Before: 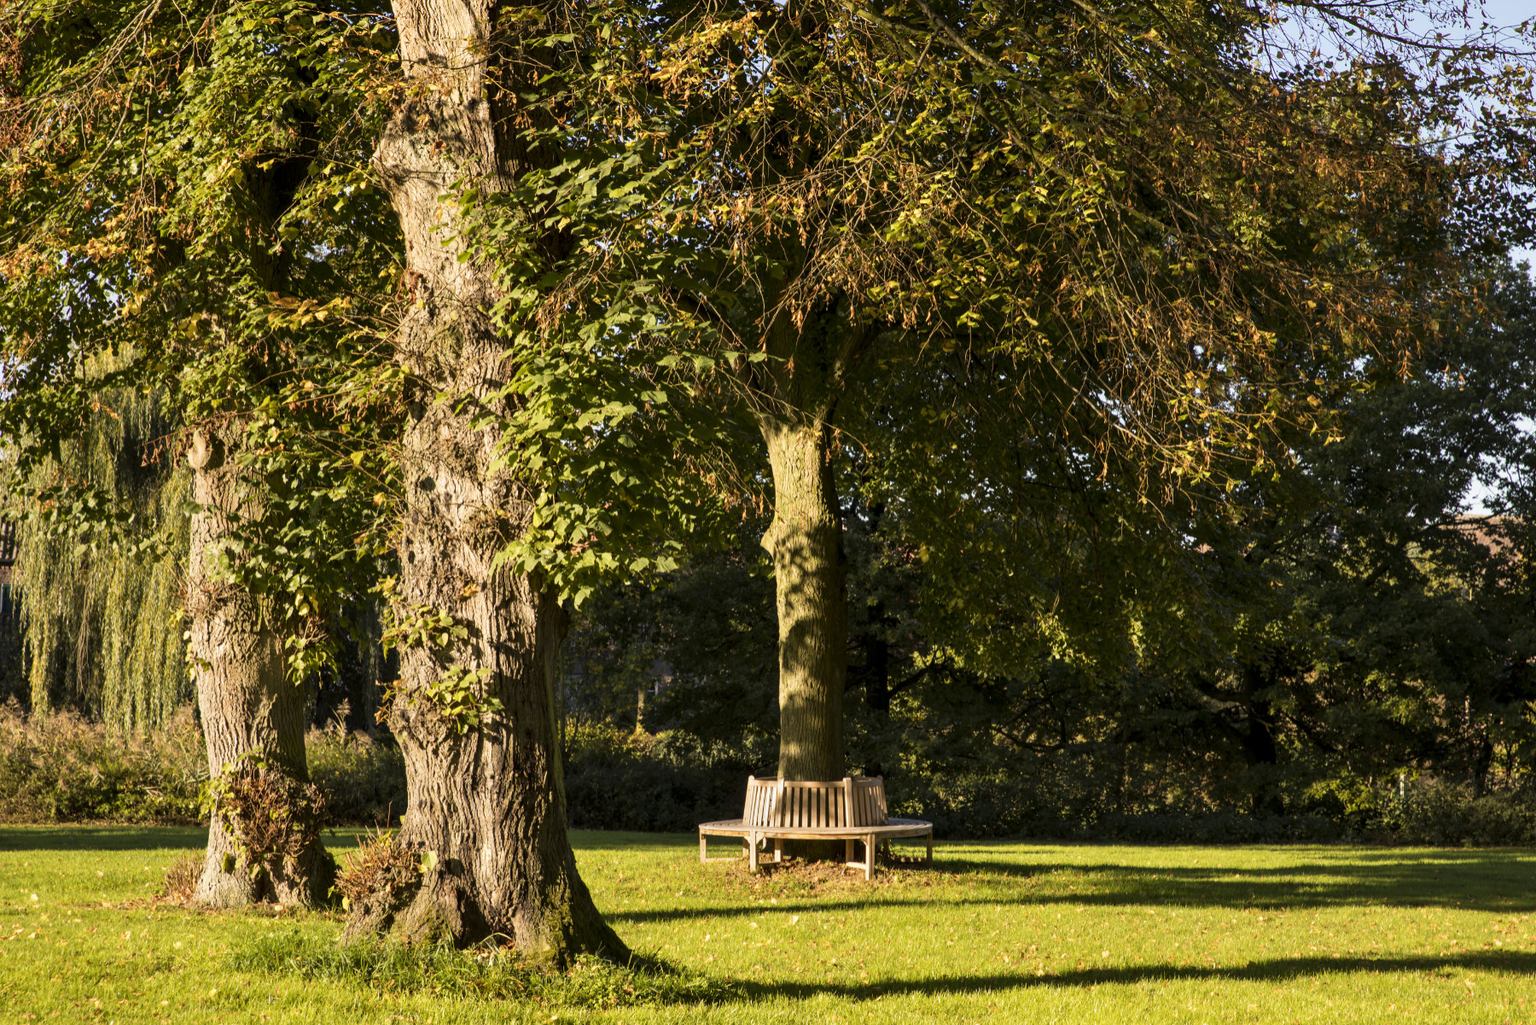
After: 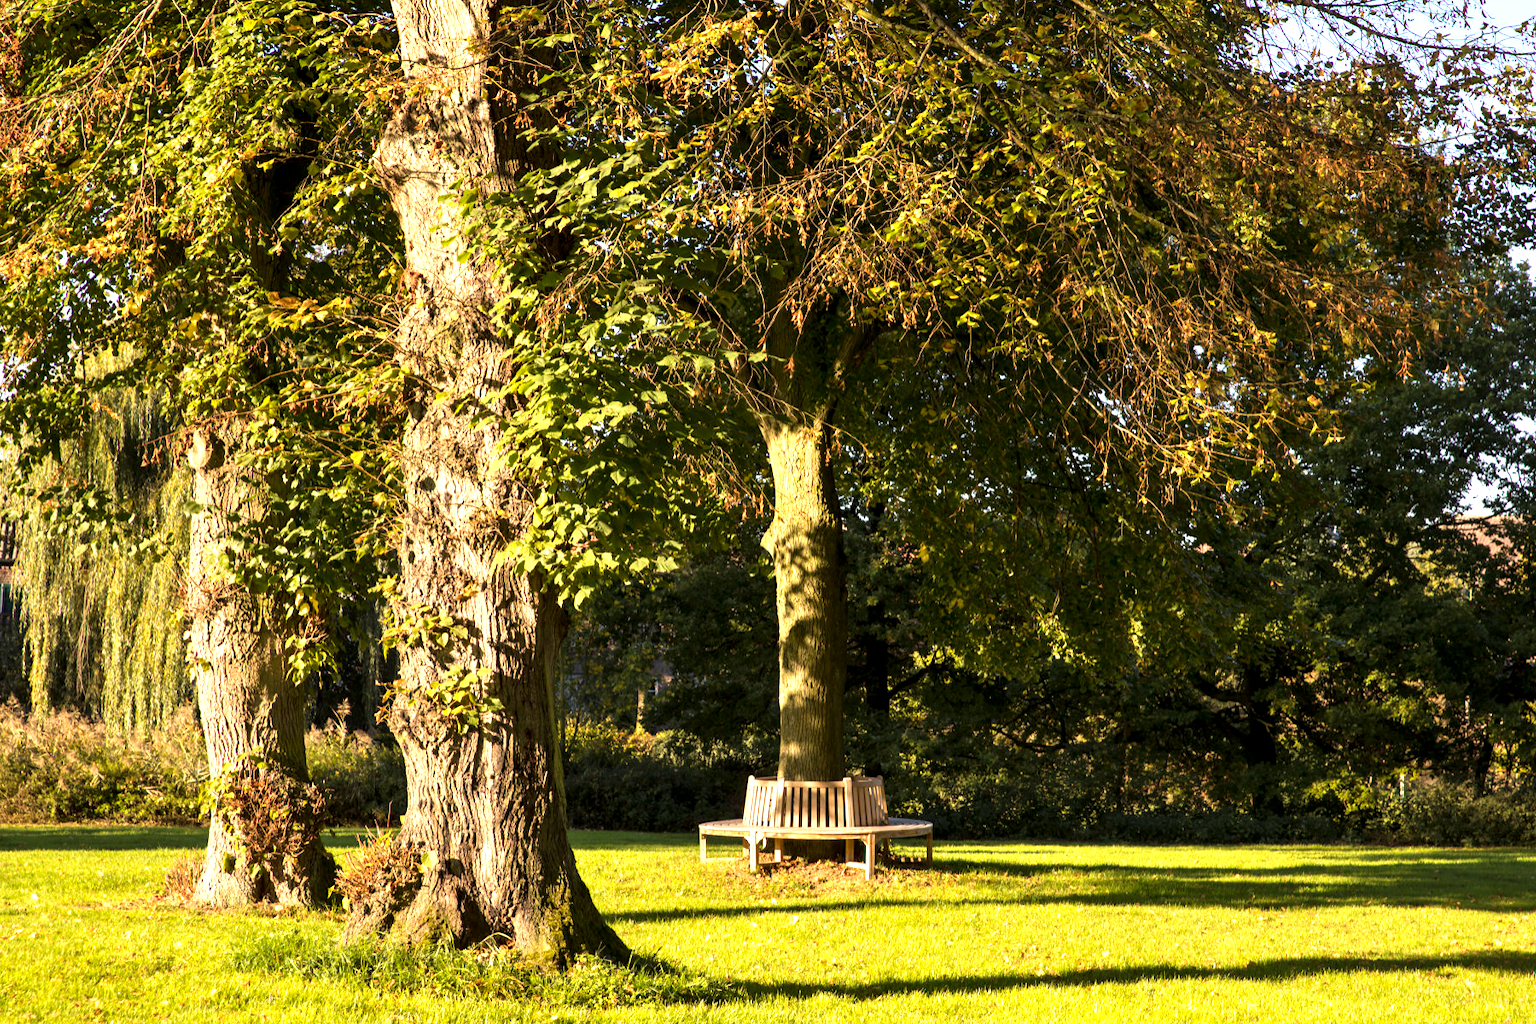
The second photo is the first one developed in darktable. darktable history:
exposure: exposure 0.782 EV, compensate exposure bias true, compensate highlight preservation false
